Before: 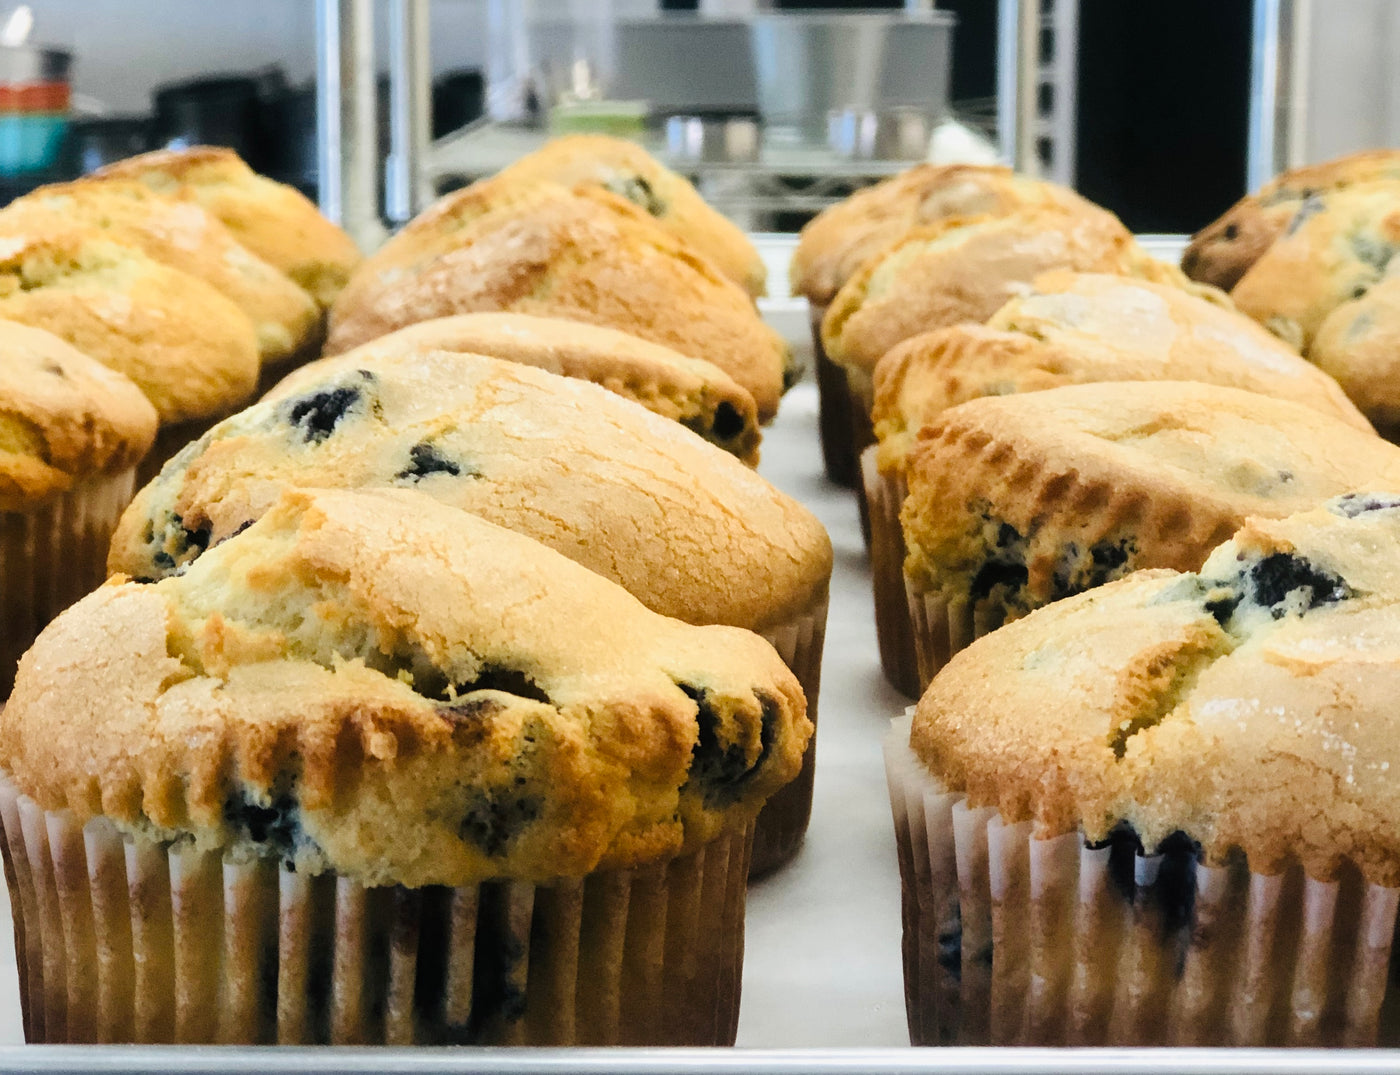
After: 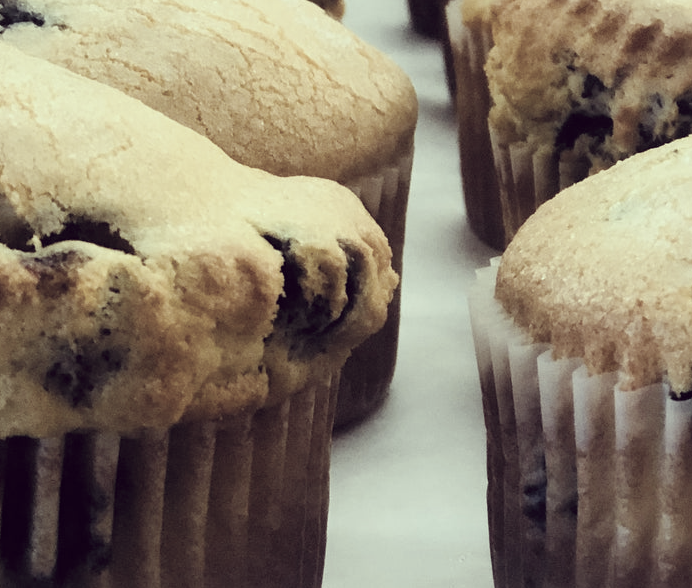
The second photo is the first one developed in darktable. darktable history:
crop: left 29.672%, top 41.786%, right 20.851%, bottom 3.487%
color correction: highlights a* -20.17, highlights b* 20.27, shadows a* 20.03, shadows b* -20.46, saturation 0.43
